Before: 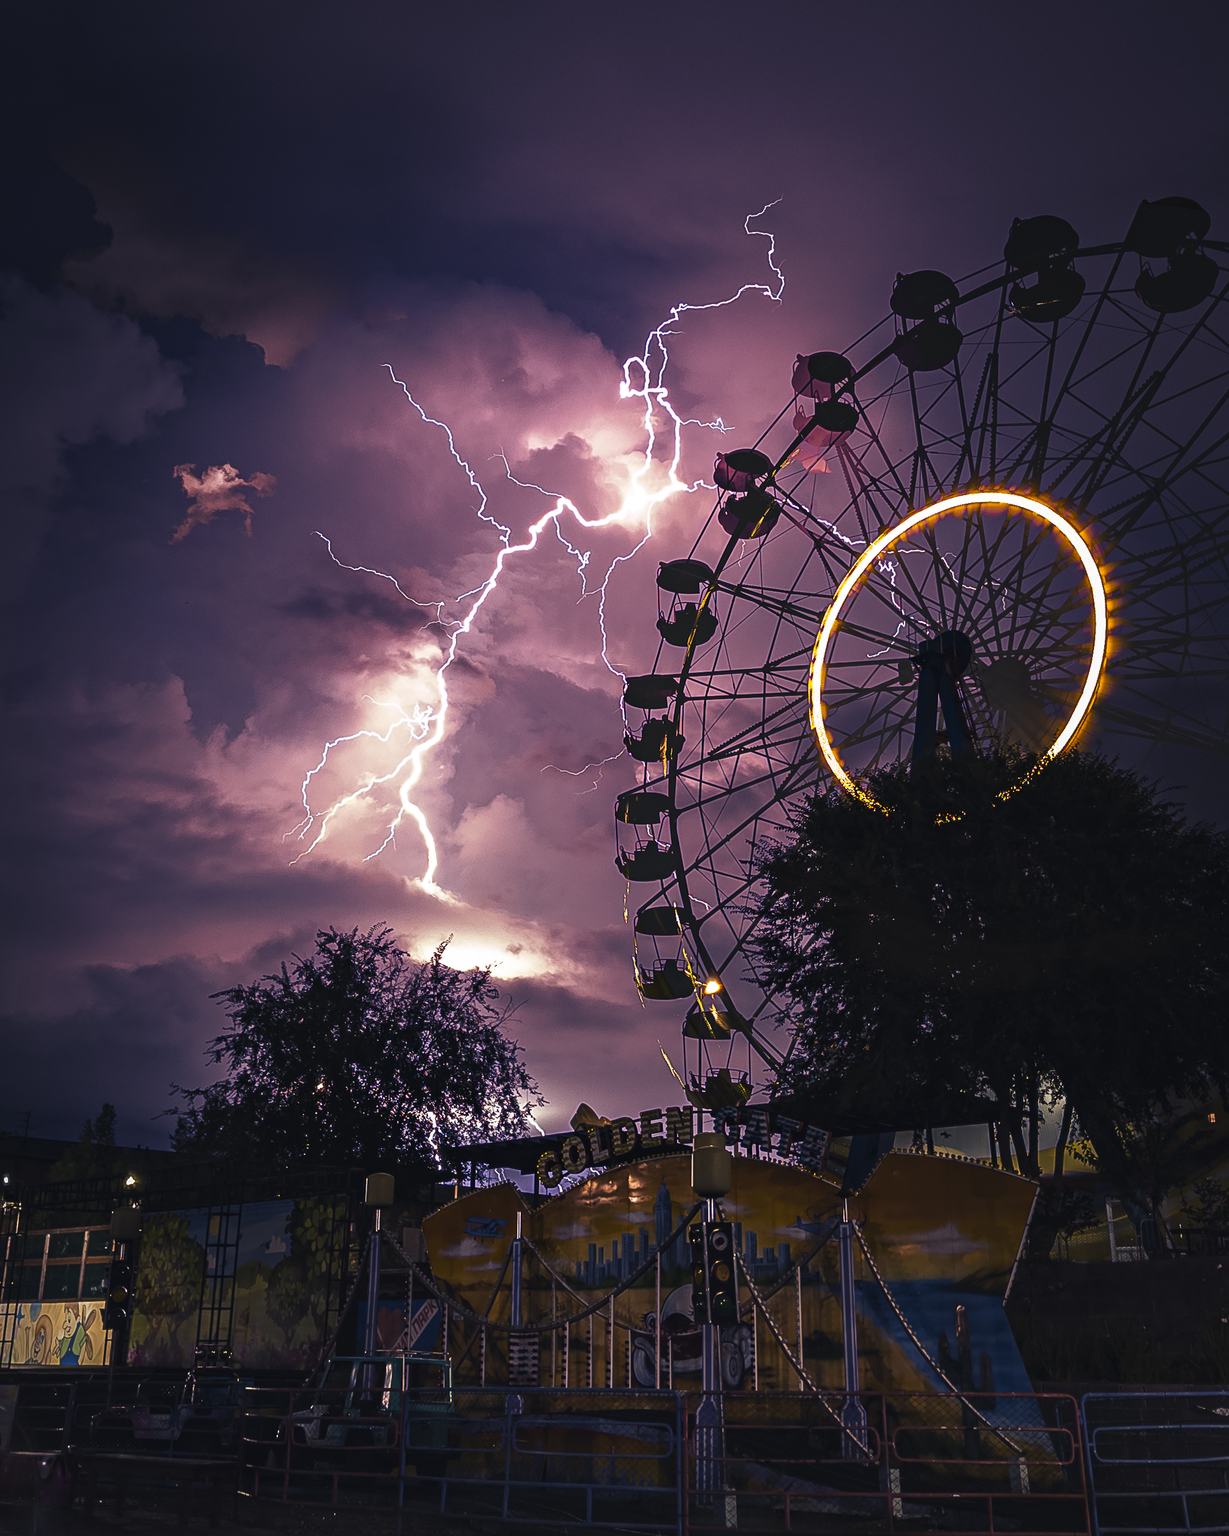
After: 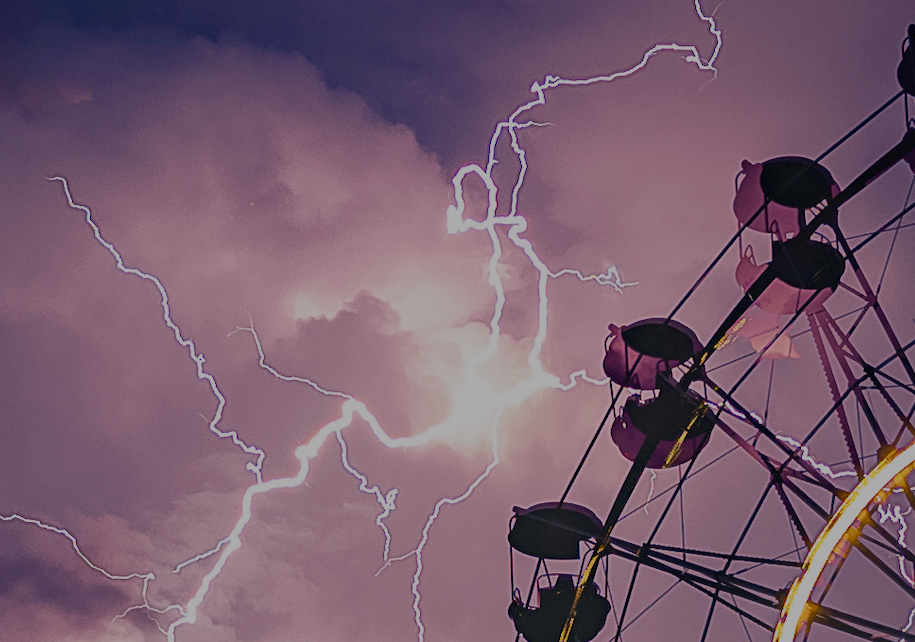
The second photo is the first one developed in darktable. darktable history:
white balance: emerald 1
crop: left 28.64%, top 16.832%, right 26.637%, bottom 58.055%
filmic rgb: white relative exposure 8 EV, threshold 3 EV, structure ↔ texture 100%, target black luminance 0%, hardness 2.44, latitude 76.53%, contrast 0.562, shadows ↔ highlights balance 0%, preserve chrominance no, color science v4 (2020), iterations of high-quality reconstruction 10, type of noise poissonian, enable highlight reconstruction true
